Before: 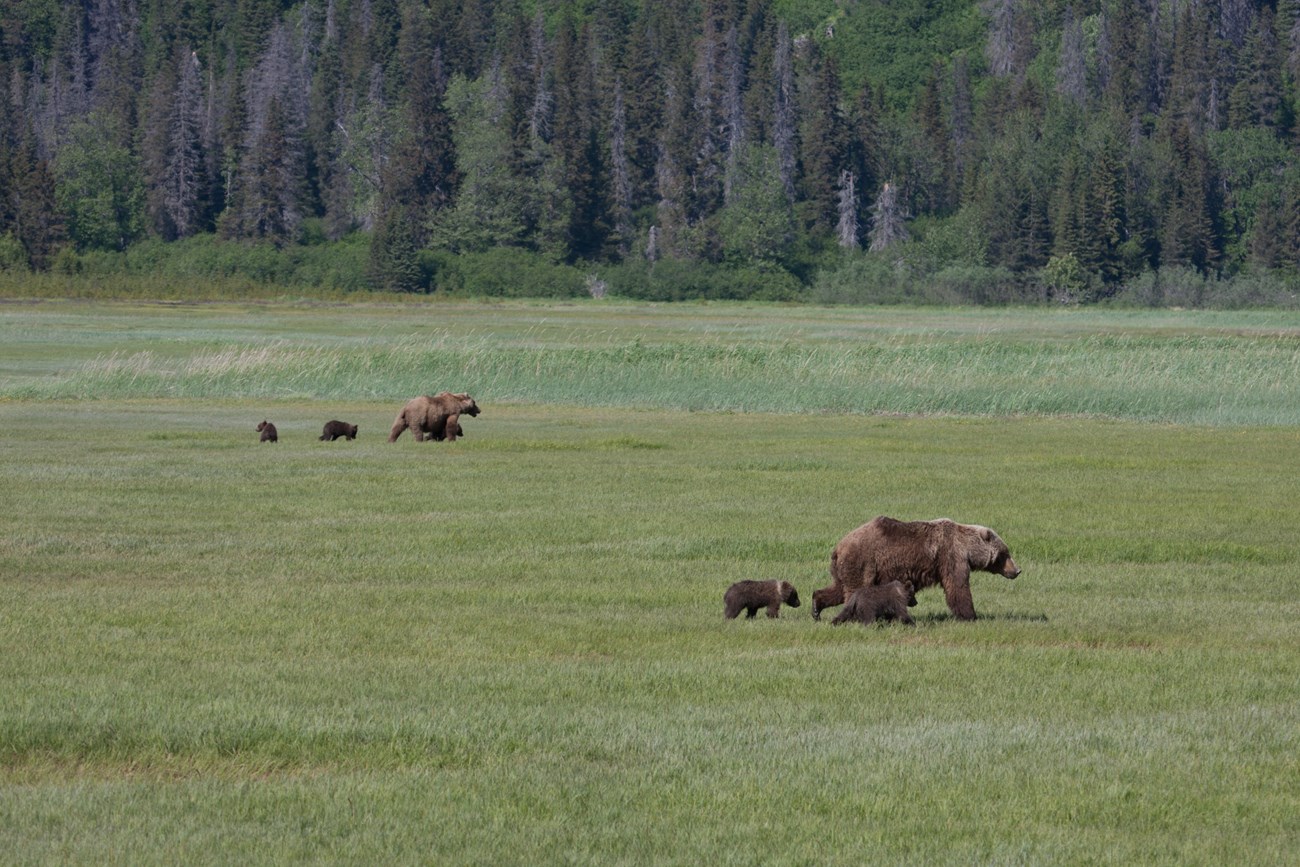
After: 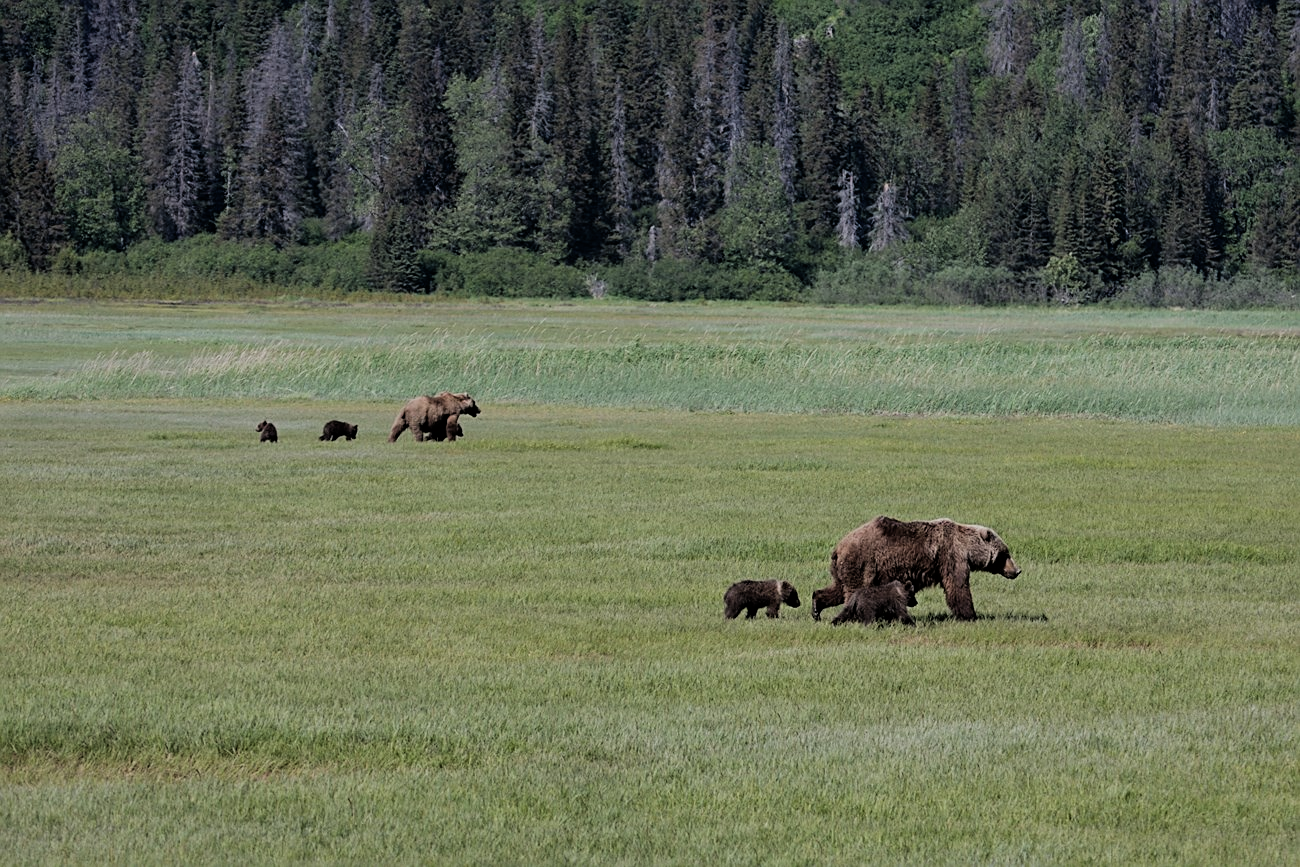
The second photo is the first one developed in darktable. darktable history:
sharpen: on, module defaults
filmic rgb: black relative exposure -5.03 EV, white relative exposure 3.96 EV, threshold 3.01 EV, hardness 2.9, contrast 1.199, enable highlight reconstruction true
